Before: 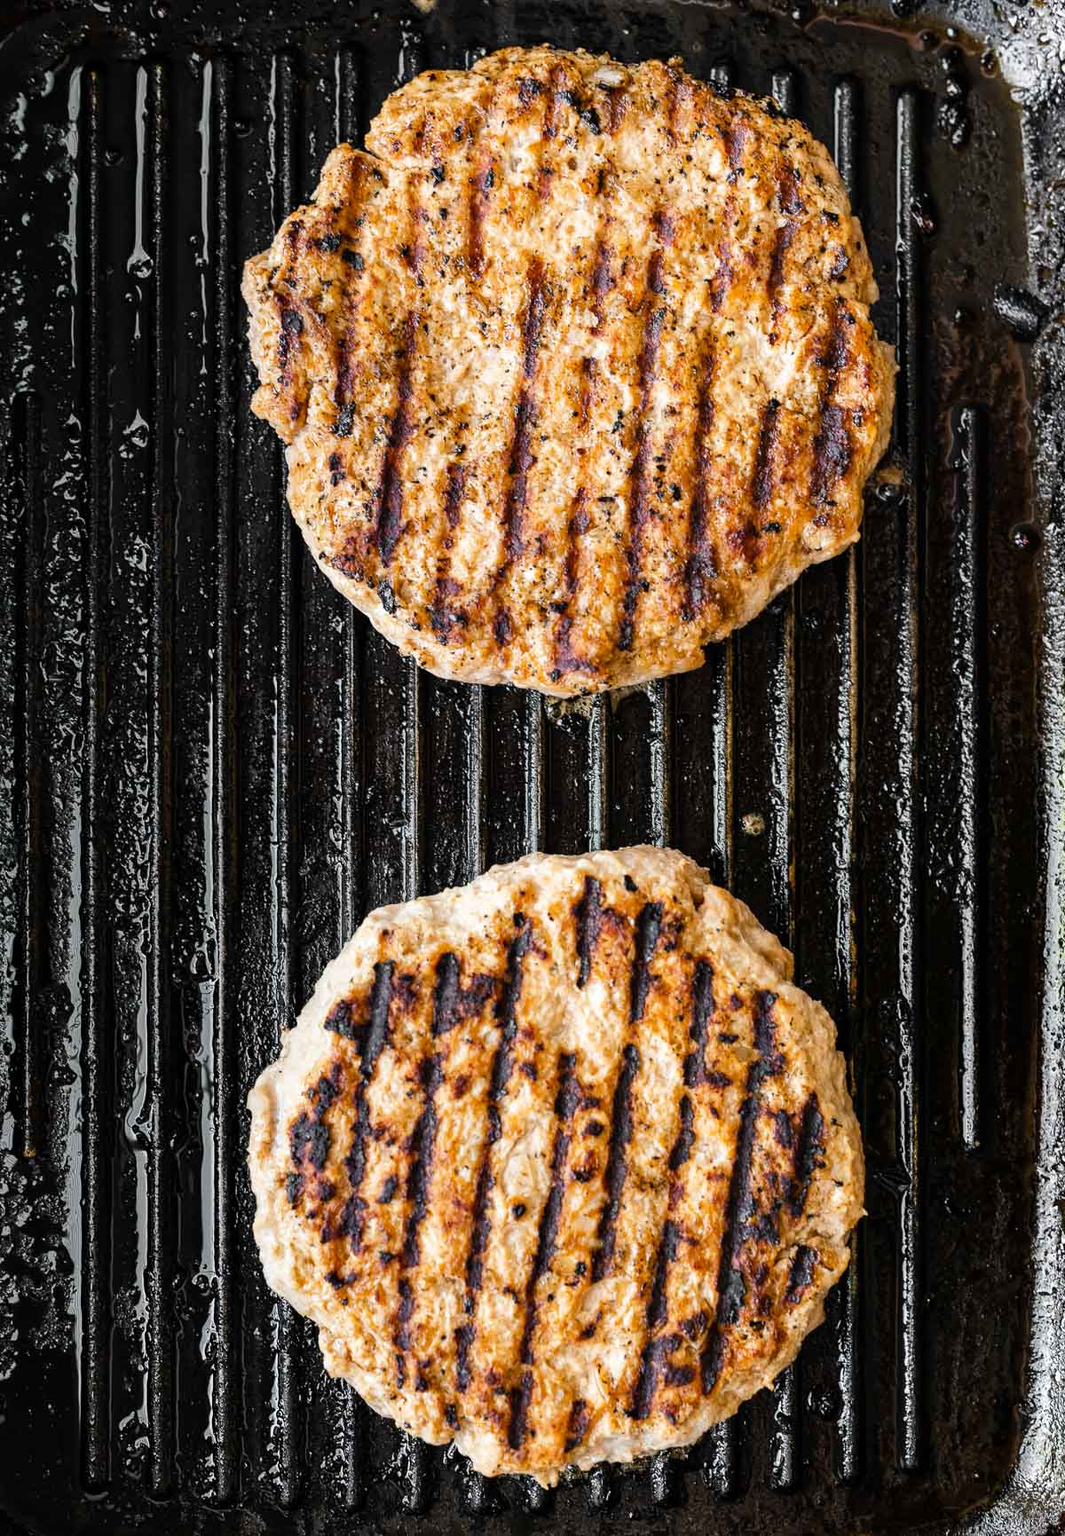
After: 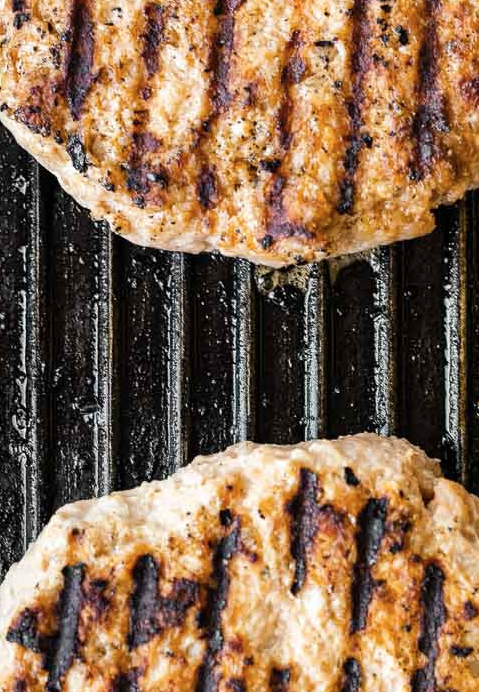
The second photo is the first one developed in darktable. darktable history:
crop: left 30%, top 30%, right 30%, bottom 30%
color zones: curves: ch1 [(0, 0.469) (0.01, 0.469) (0.12, 0.446) (0.248, 0.469) (0.5, 0.5) (0.748, 0.5) (0.99, 0.469) (1, 0.469)]
